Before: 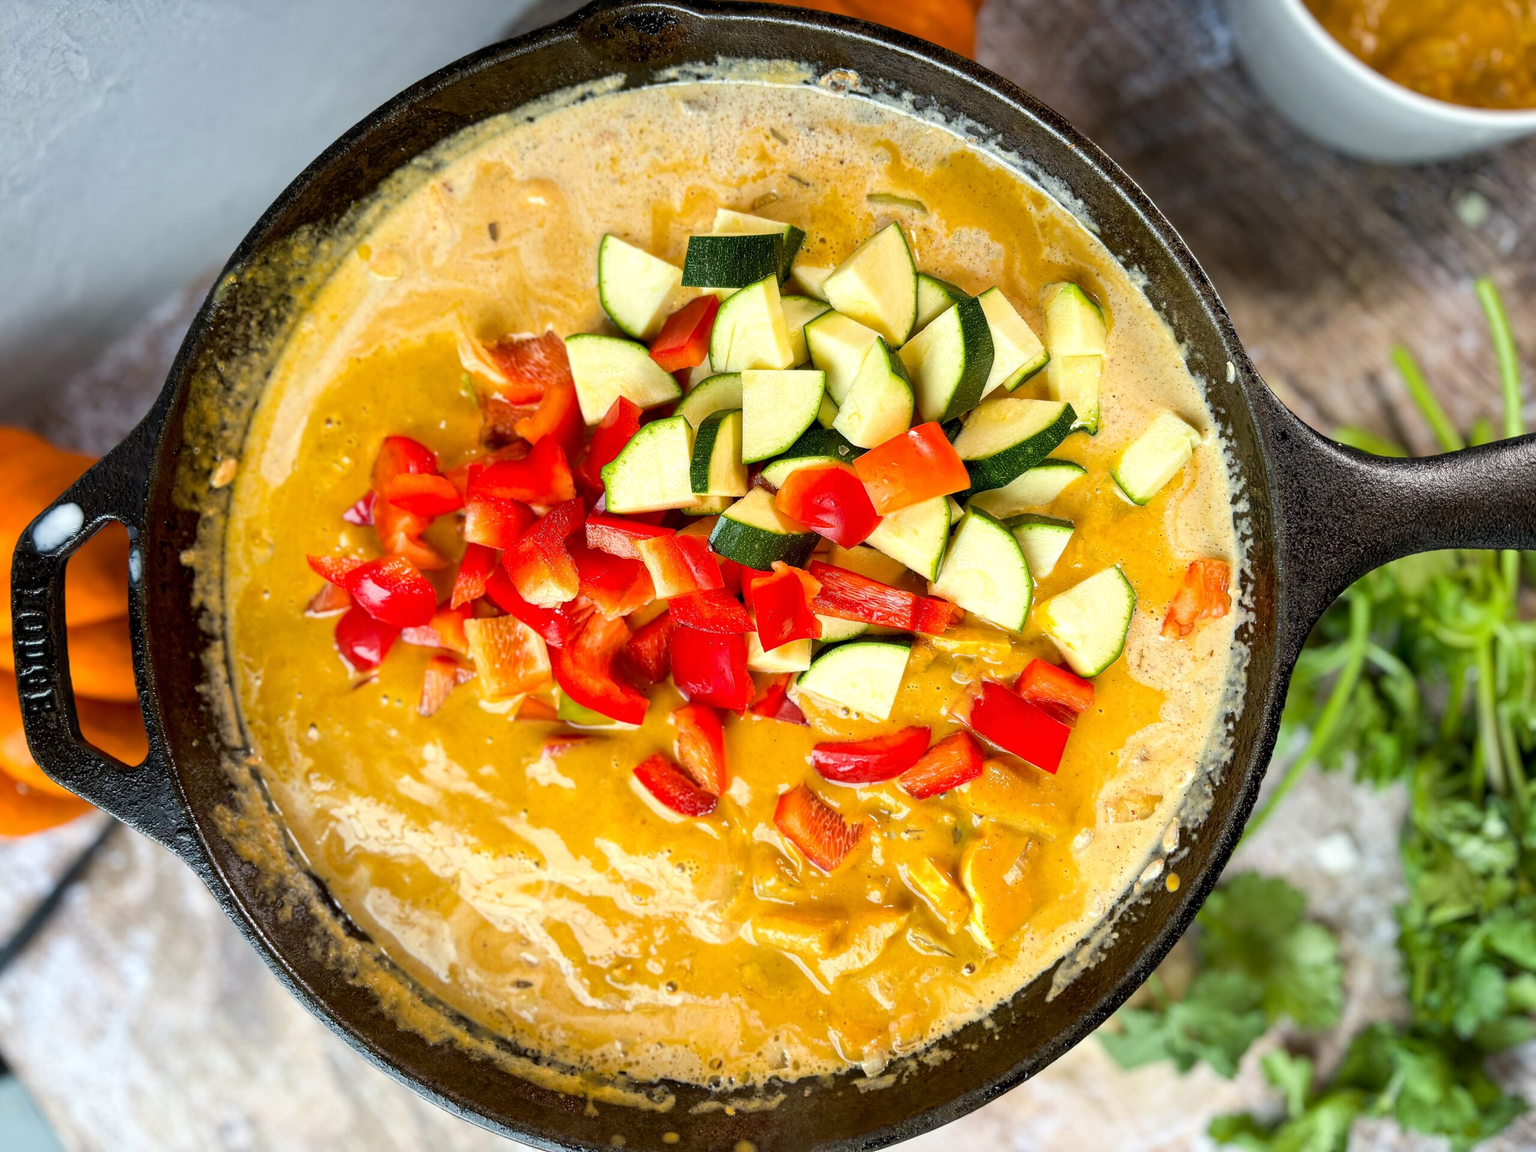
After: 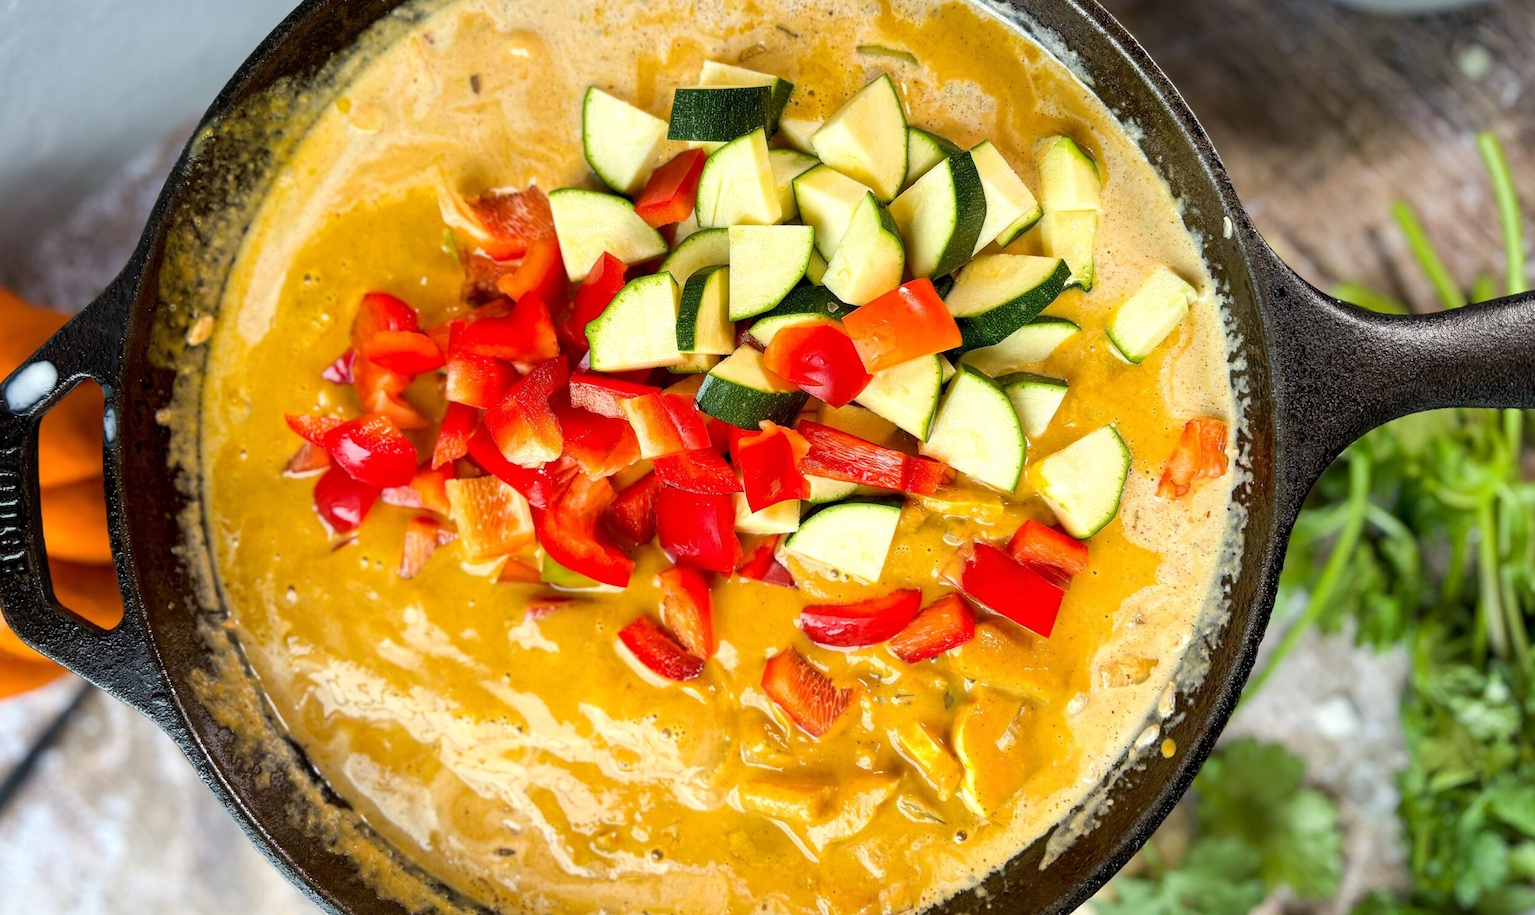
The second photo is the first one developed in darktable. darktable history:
crop and rotate: left 1.808%, top 13.002%, right 0.165%, bottom 9.105%
